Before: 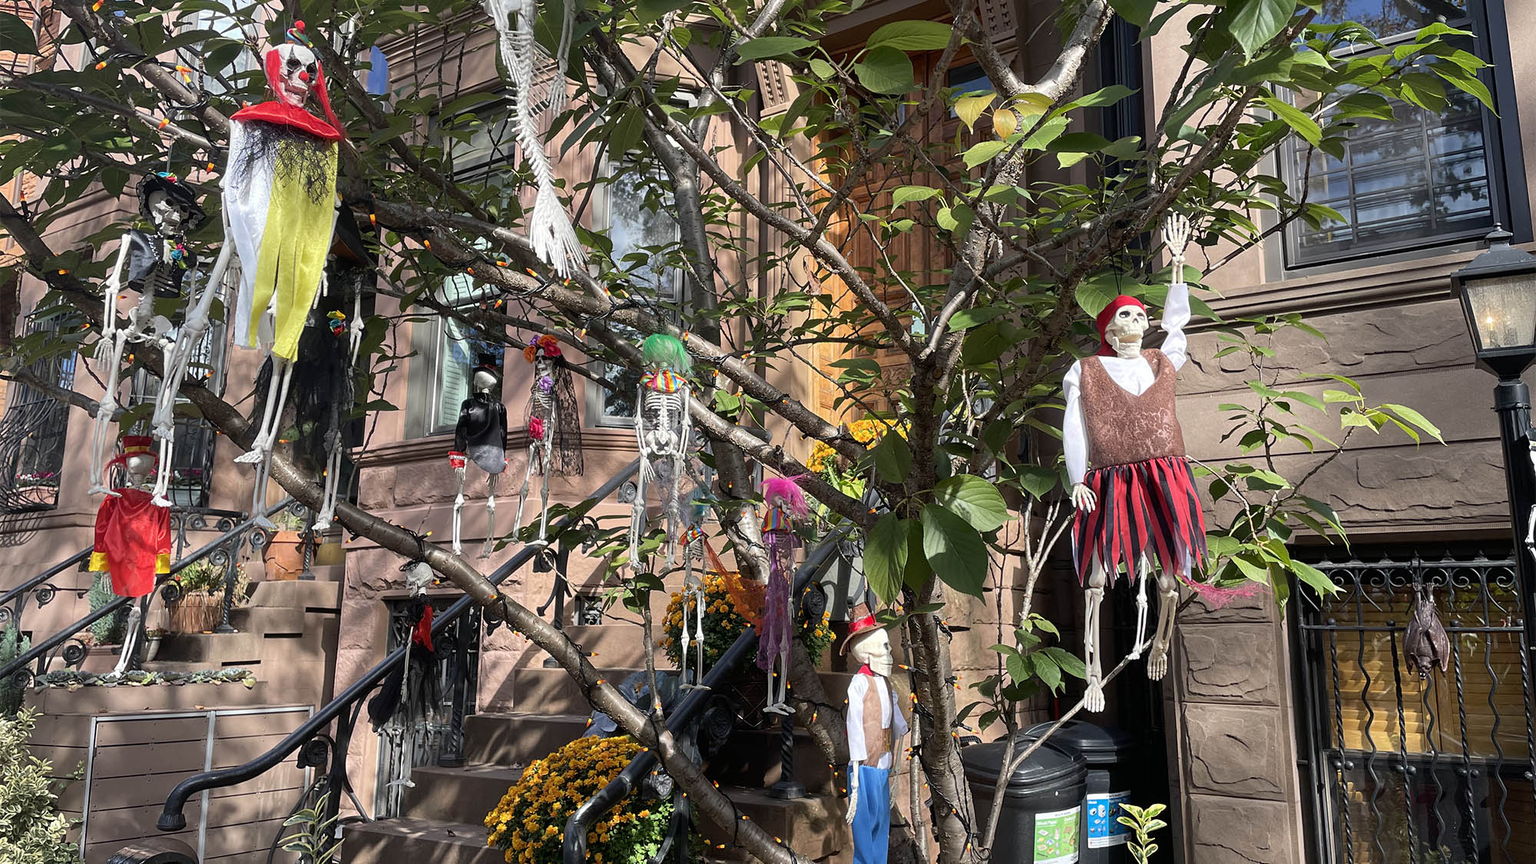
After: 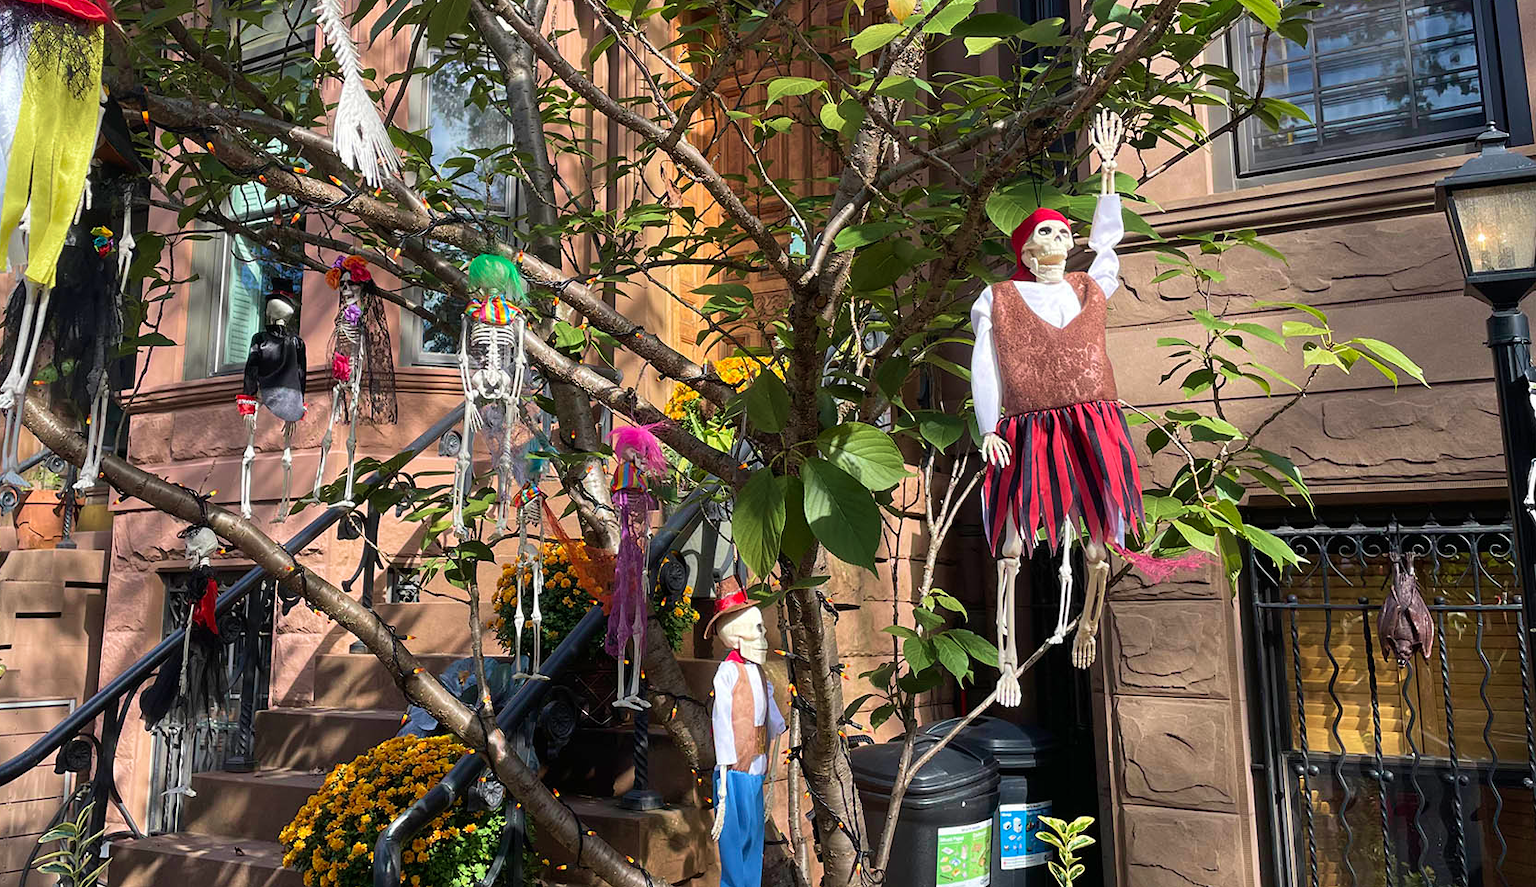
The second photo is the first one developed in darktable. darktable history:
crop: left 16.355%, top 14.097%
velvia: strength 44.54%
